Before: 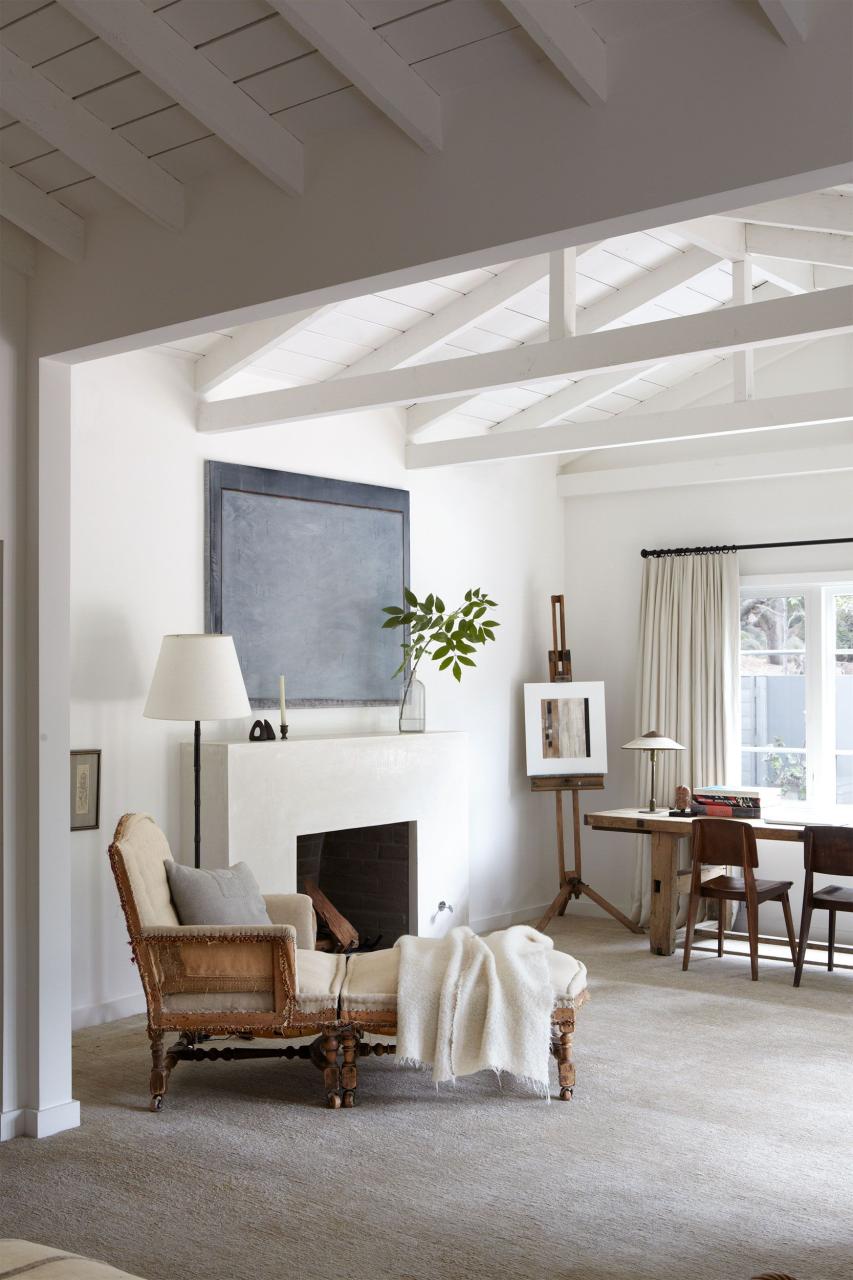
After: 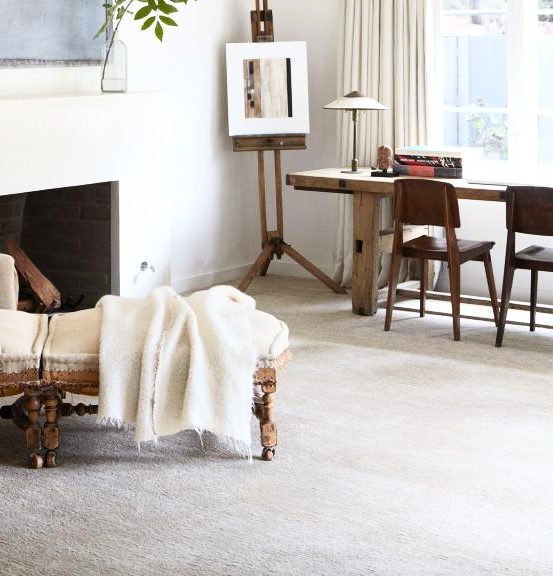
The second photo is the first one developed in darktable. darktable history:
shadows and highlights: shadows -0.834, highlights 40.1
contrast brightness saturation: contrast 0.198, brightness 0.141, saturation 0.136
crop and rotate: left 35.164%, top 50.013%, bottom 4.962%
